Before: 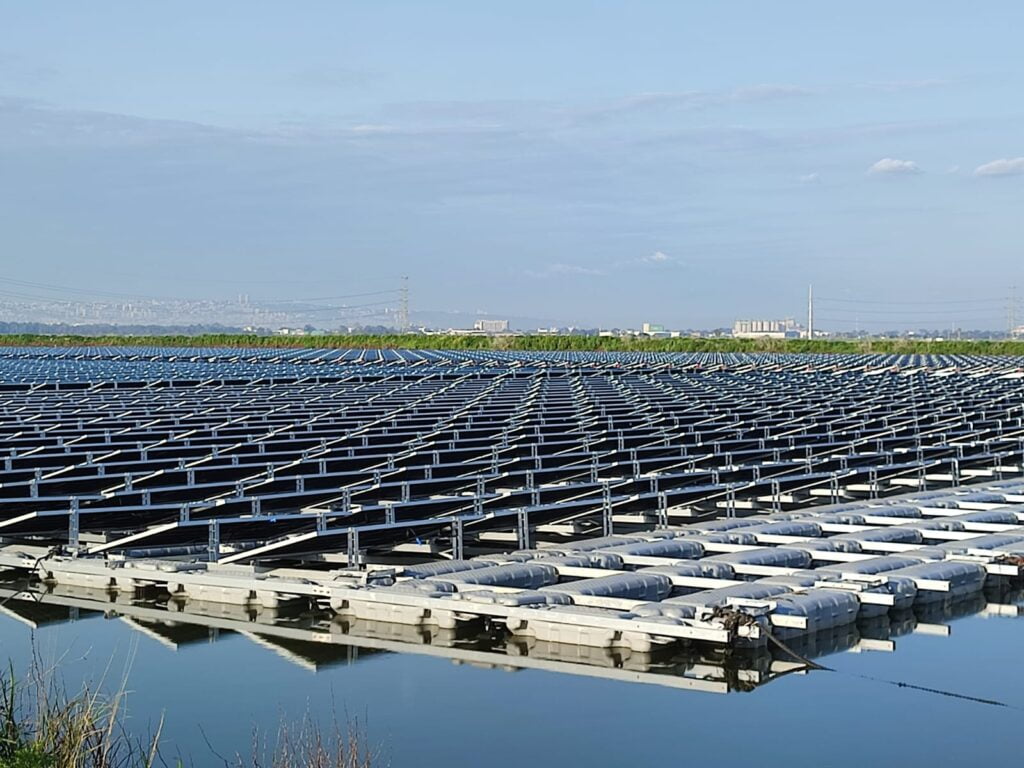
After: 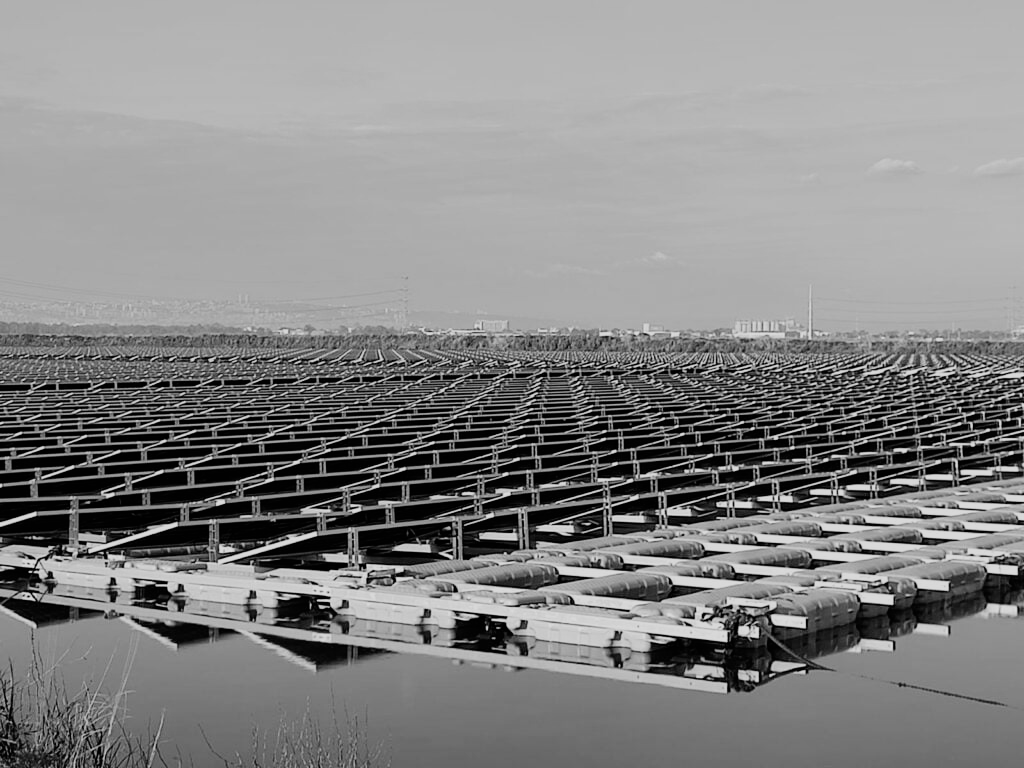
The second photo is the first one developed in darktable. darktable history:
filmic rgb: black relative exposure -7.65 EV, white relative exposure 4.56 EV, hardness 3.61, contrast 1.106
monochrome: on, module defaults
